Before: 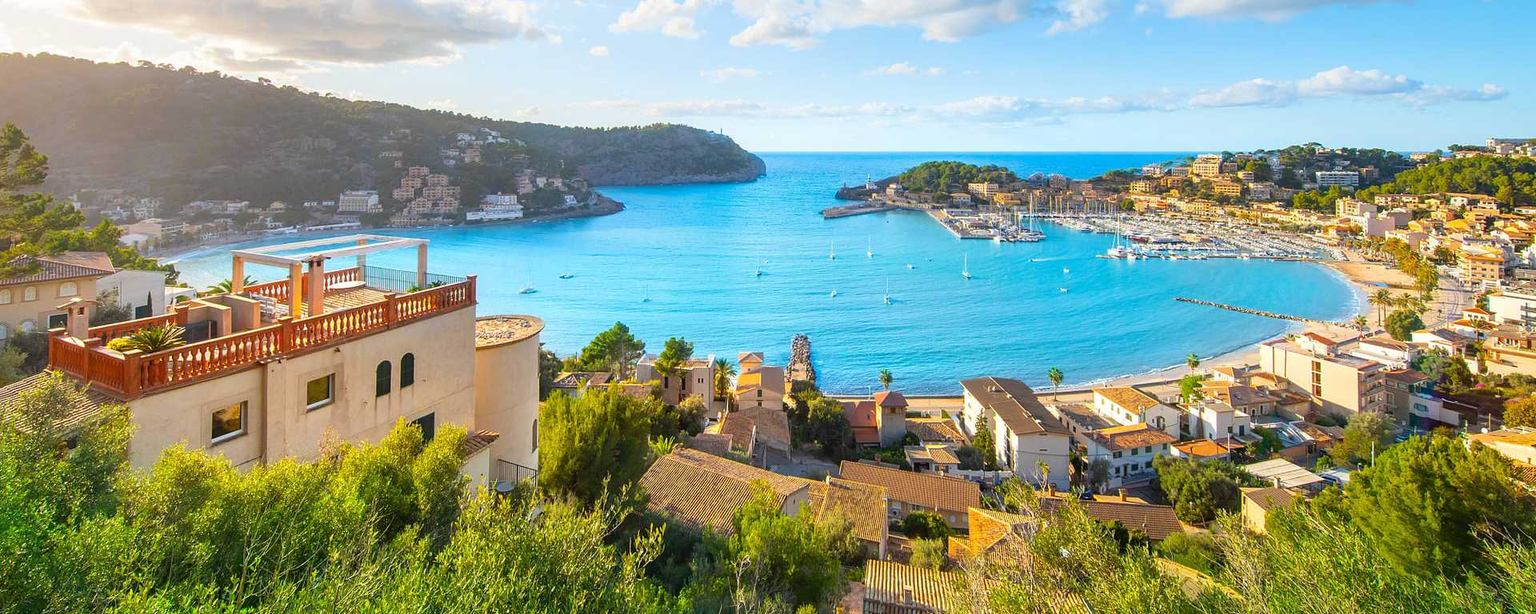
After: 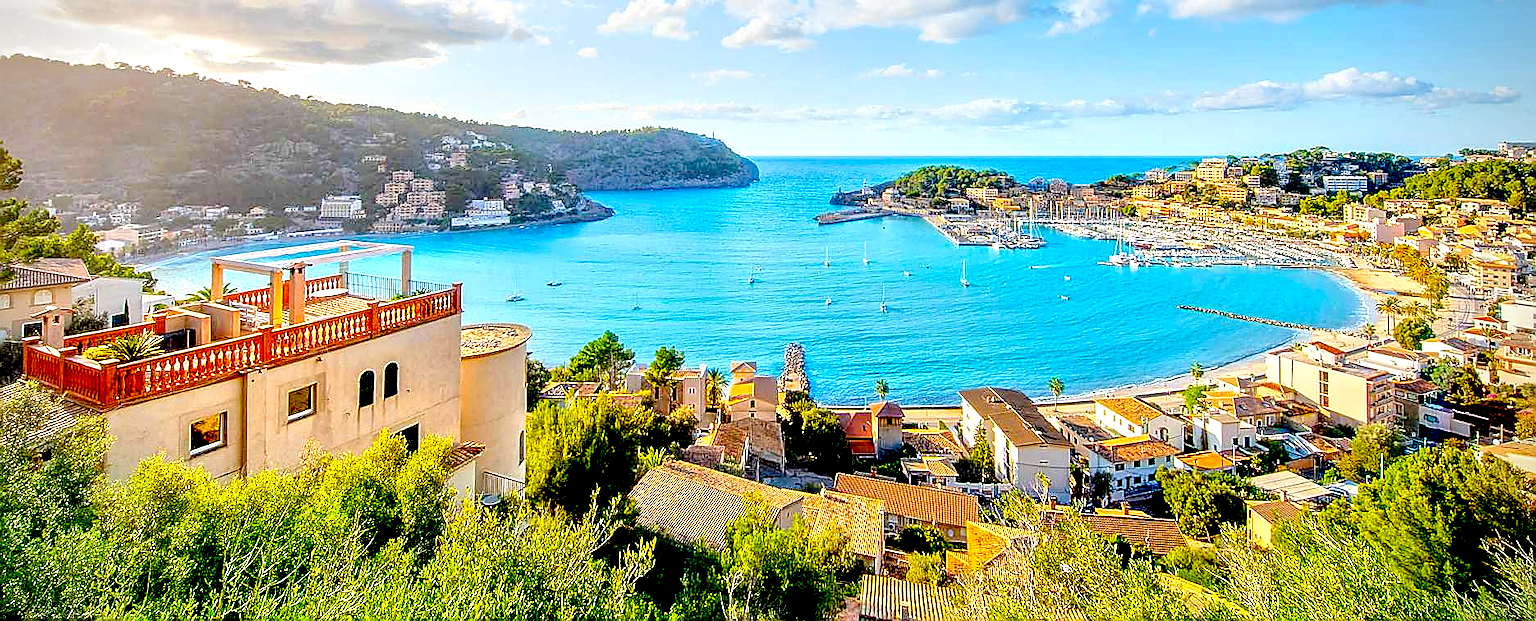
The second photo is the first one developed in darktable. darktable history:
crop and rotate: left 1.751%, right 0.759%, bottom 1.354%
tone equalizer: -7 EV 0.15 EV, -6 EV 0.568 EV, -5 EV 1.15 EV, -4 EV 1.32 EV, -3 EV 1.16 EV, -2 EV 0.6 EV, -1 EV 0.149 EV, smoothing diameter 2.18%, edges refinement/feathering 17.24, mask exposure compensation -1.57 EV, filter diffusion 5
exposure: black level correction 0.054, exposure -0.035 EV, compensate exposure bias true, compensate highlight preservation false
vignetting: on, module defaults
sharpen: radius 1.413, amount 1.244, threshold 0.758
local contrast: detail 114%
